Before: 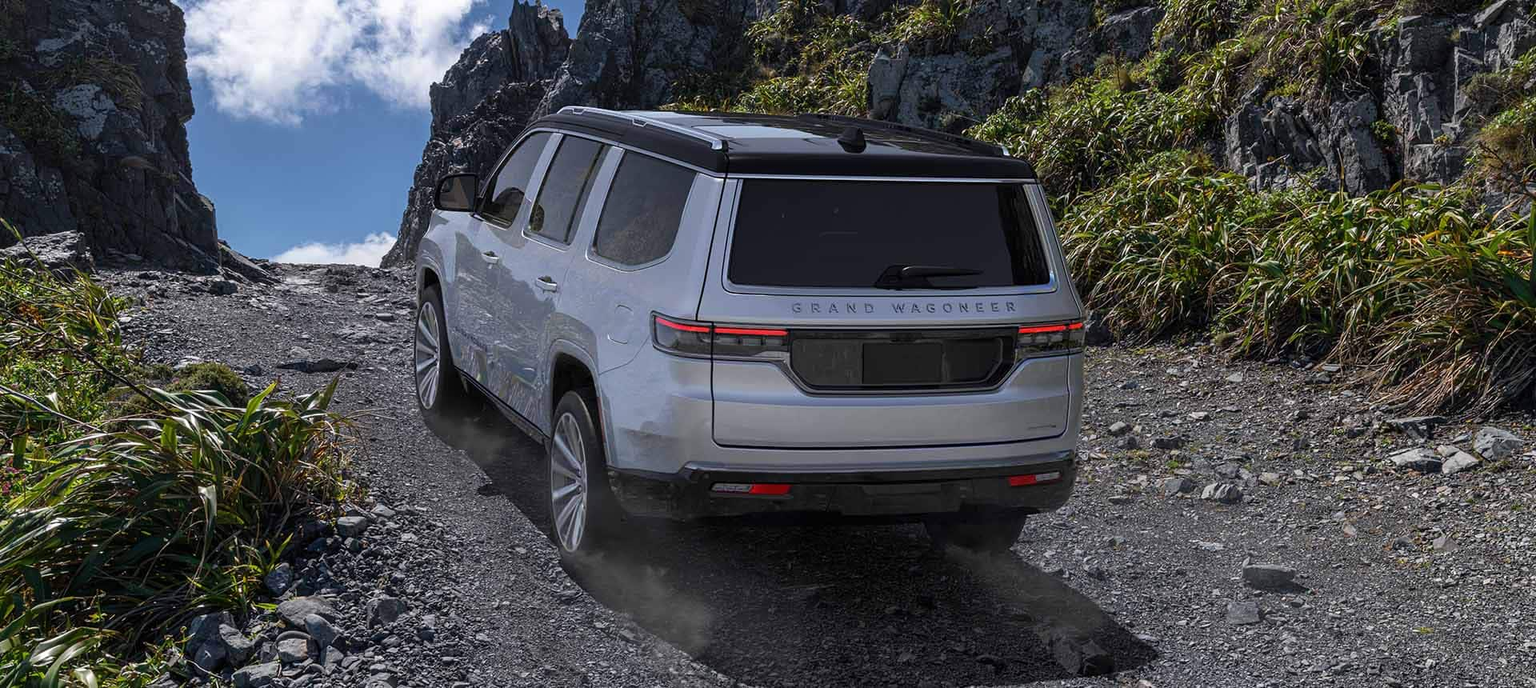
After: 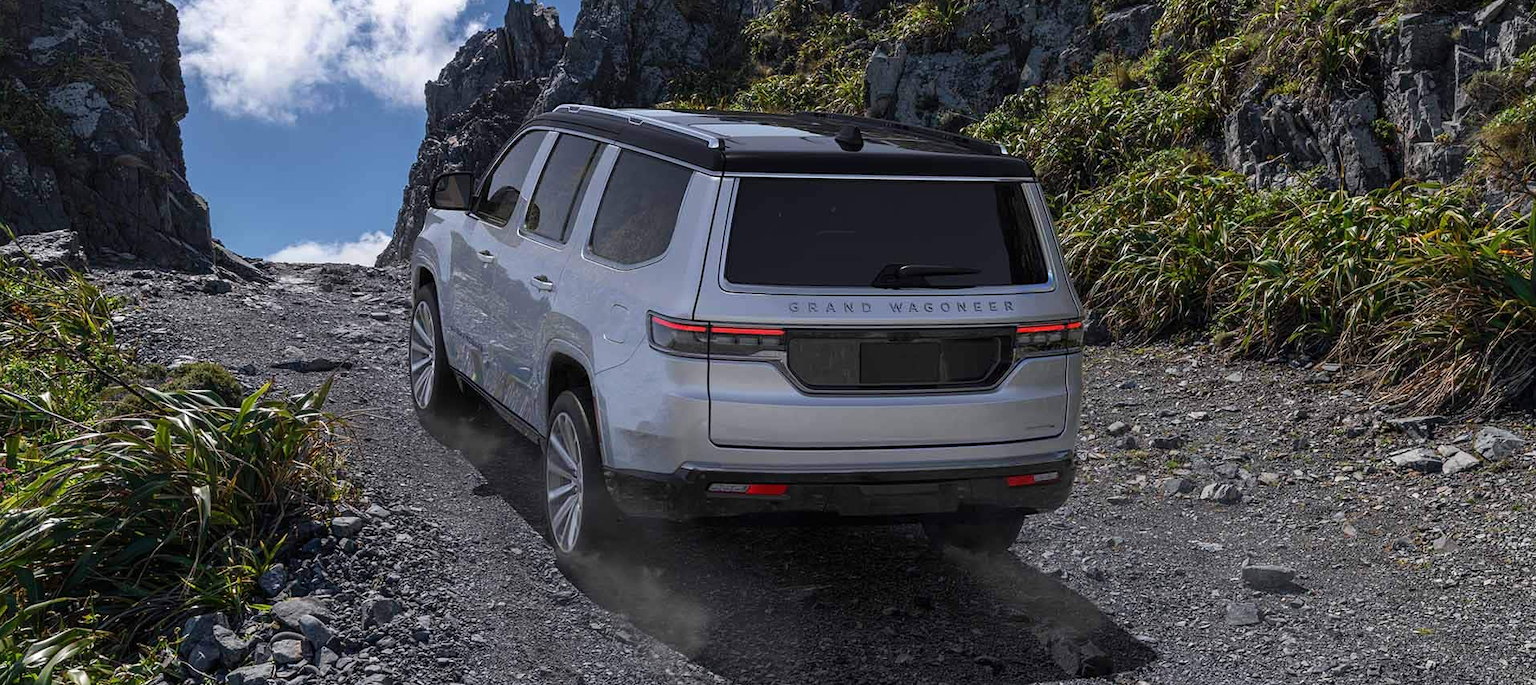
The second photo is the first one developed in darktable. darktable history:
exposure: compensate highlight preservation false
crop and rotate: left 0.488%, top 0.396%, bottom 0.371%
